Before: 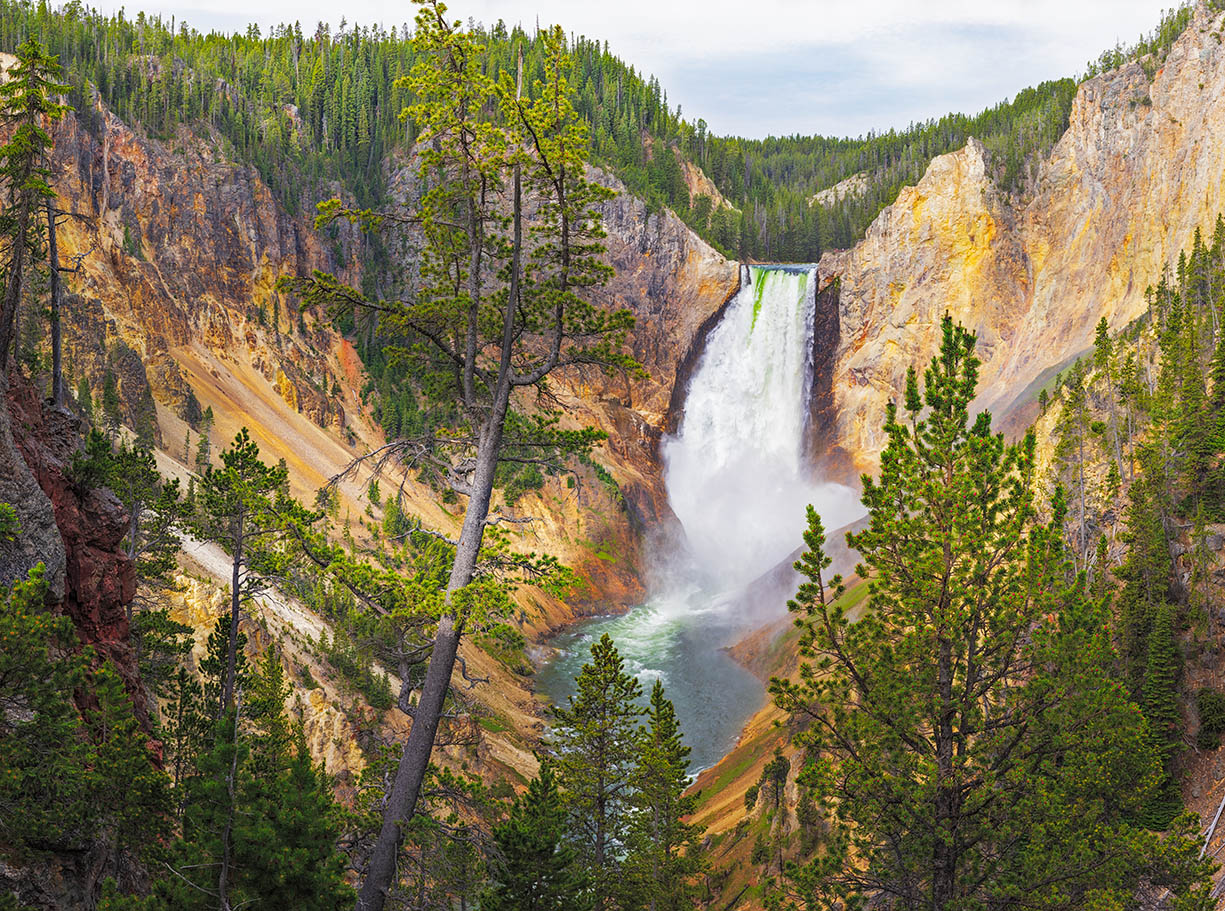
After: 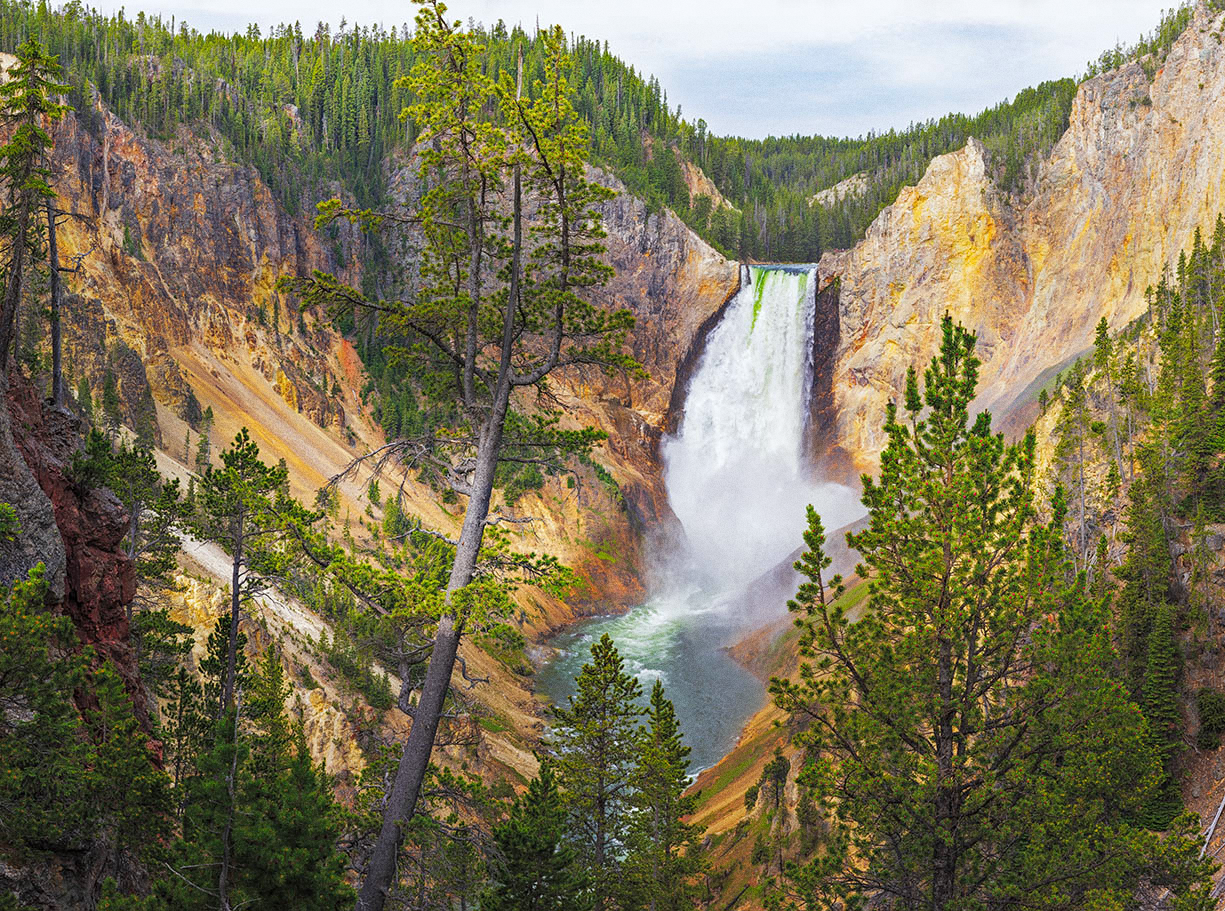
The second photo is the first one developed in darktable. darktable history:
white balance: red 0.986, blue 1.01
grain: coarseness 0.09 ISO
exposure: compensate highlight preservation false
